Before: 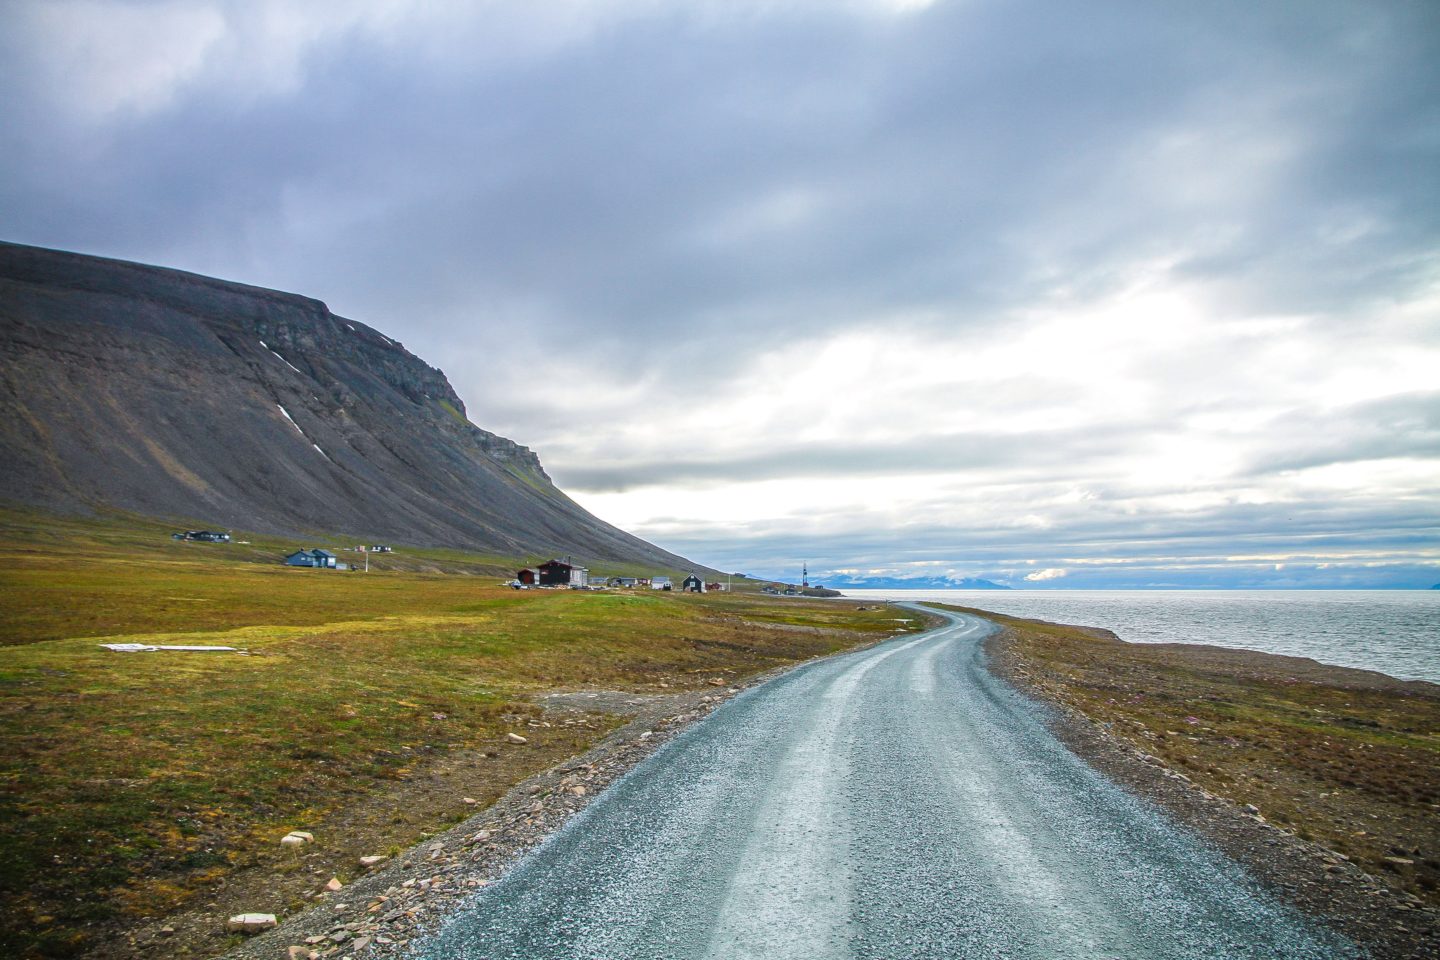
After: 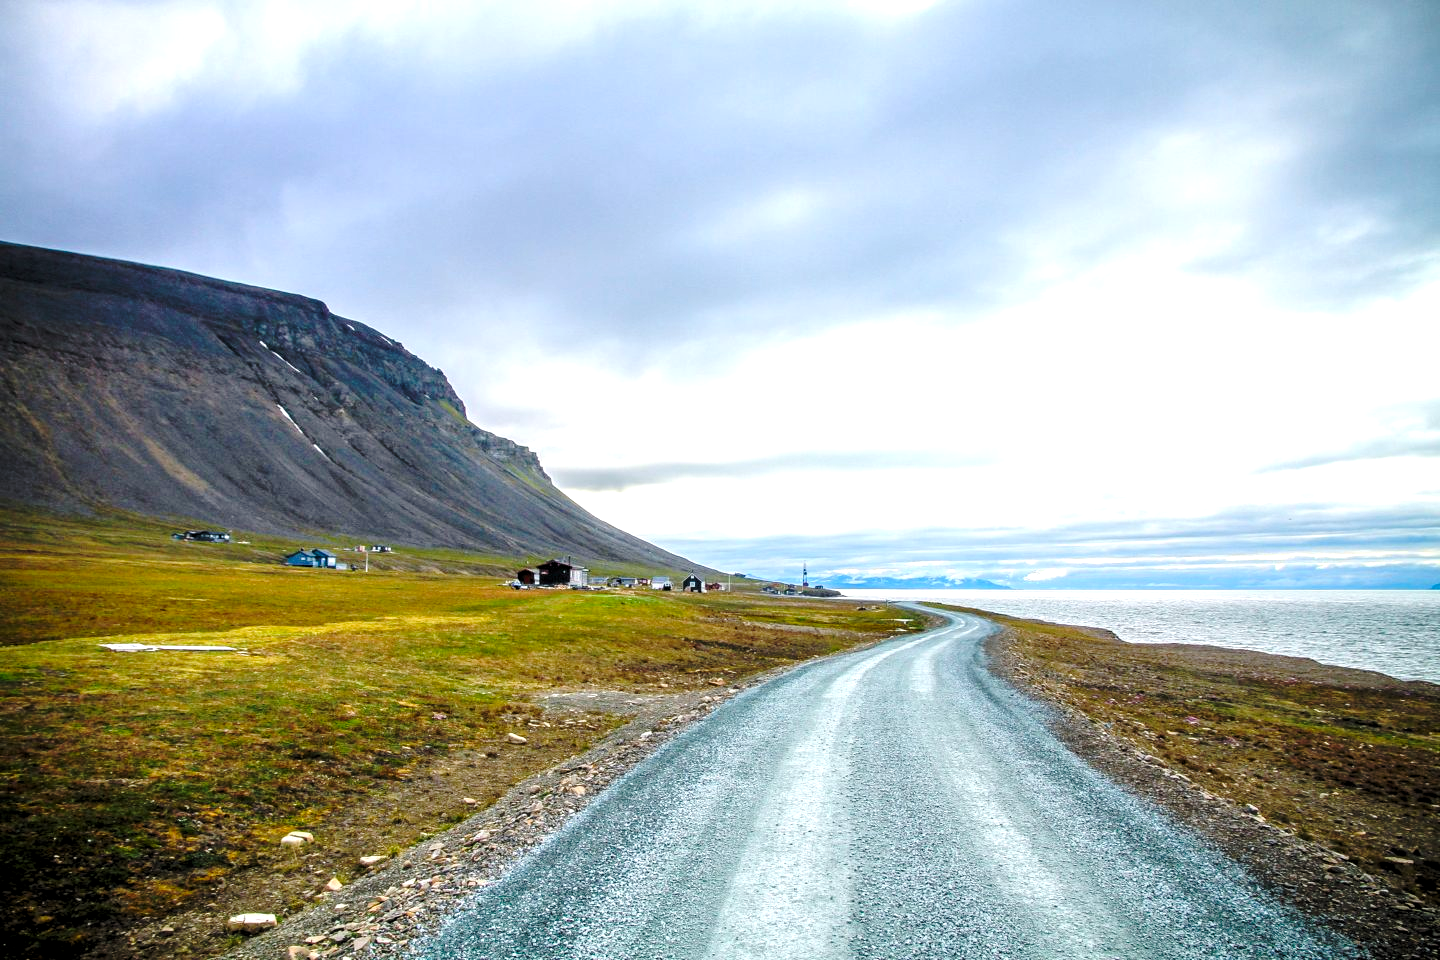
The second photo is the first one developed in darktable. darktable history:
rgb levels: levels [[0.01, 0.419, 0.839], [0, 0.5, 1], [0, 0.5, 1]]
exposure: black level correction 0.003, exposure 0.383 EV, compensate highlight preservation false
base curve: curves: ch0 [(0, 0) (0.073, 0.04) (0.157, 0.139) (0.492, 0.492) (0.758, 0.758) (1, 1)], preserve colors none
levels: mode automatic, black 0.023%, white 99.97%, levels [0.062, 0.494, 0.925]
